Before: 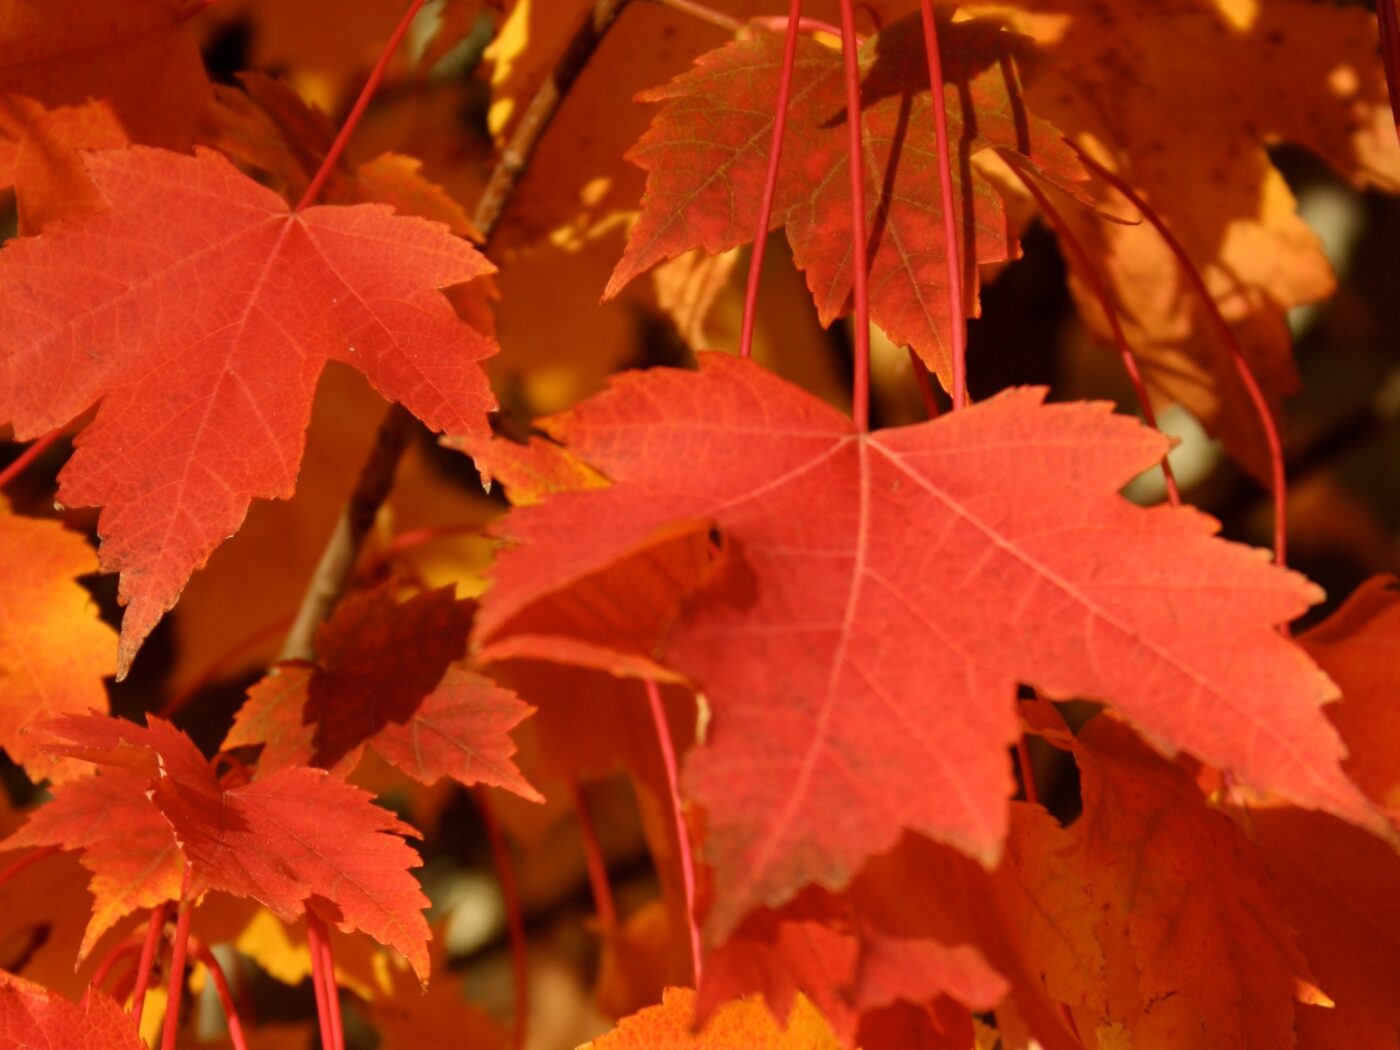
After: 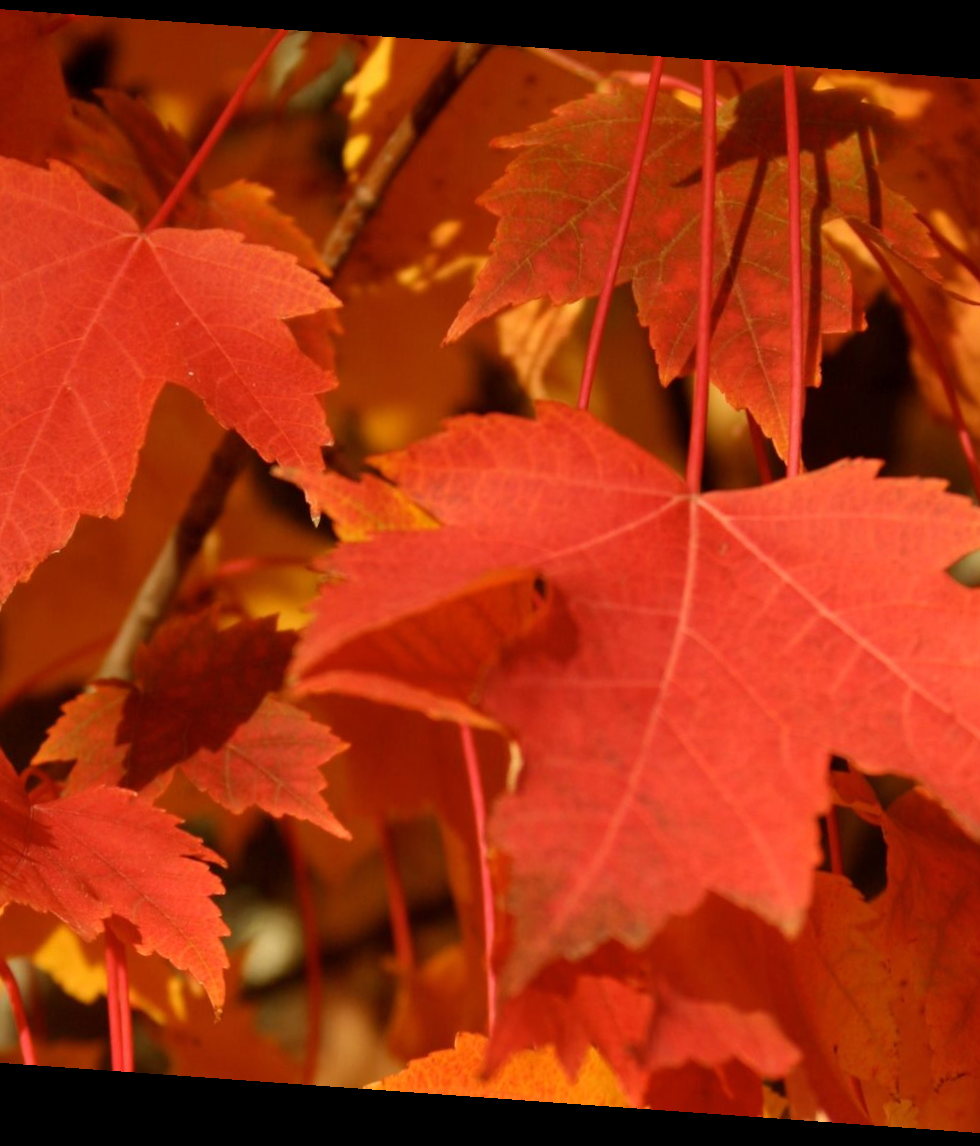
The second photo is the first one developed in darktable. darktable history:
rotate and perspective: rotation 4.1°, automatic cropping off
crop and rotate: left 14.292%, right 19.041%
